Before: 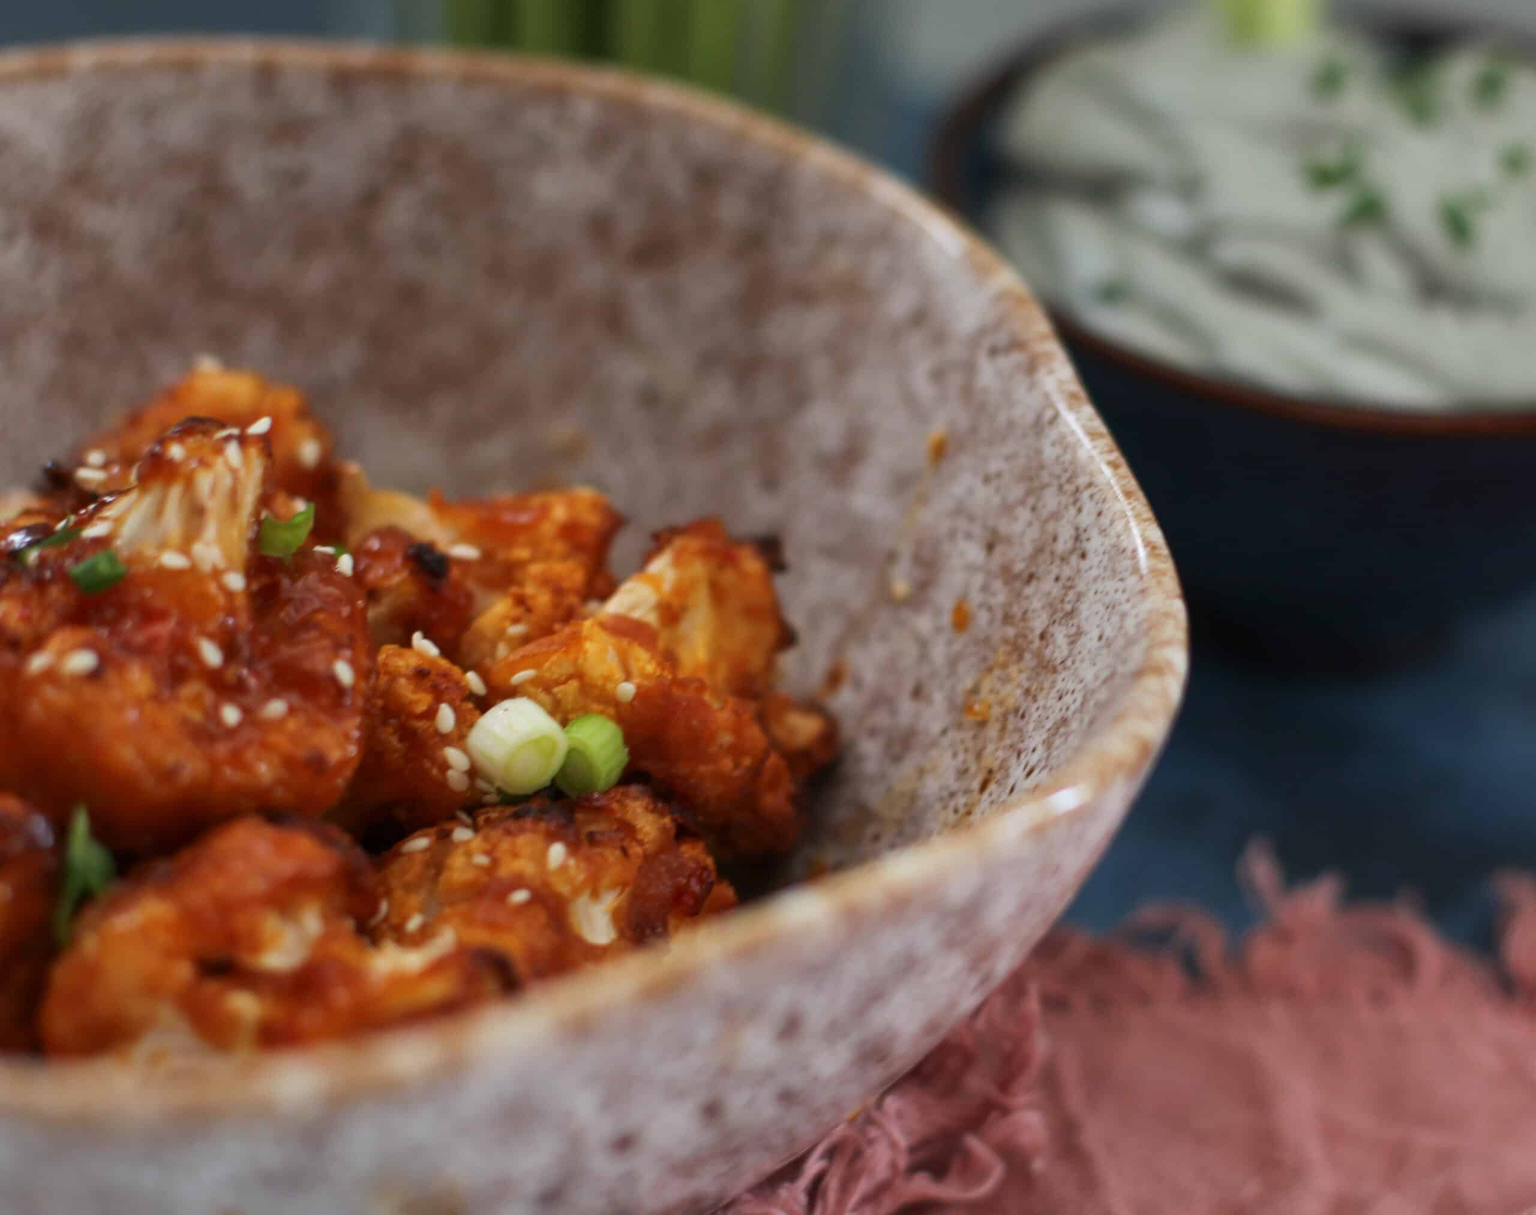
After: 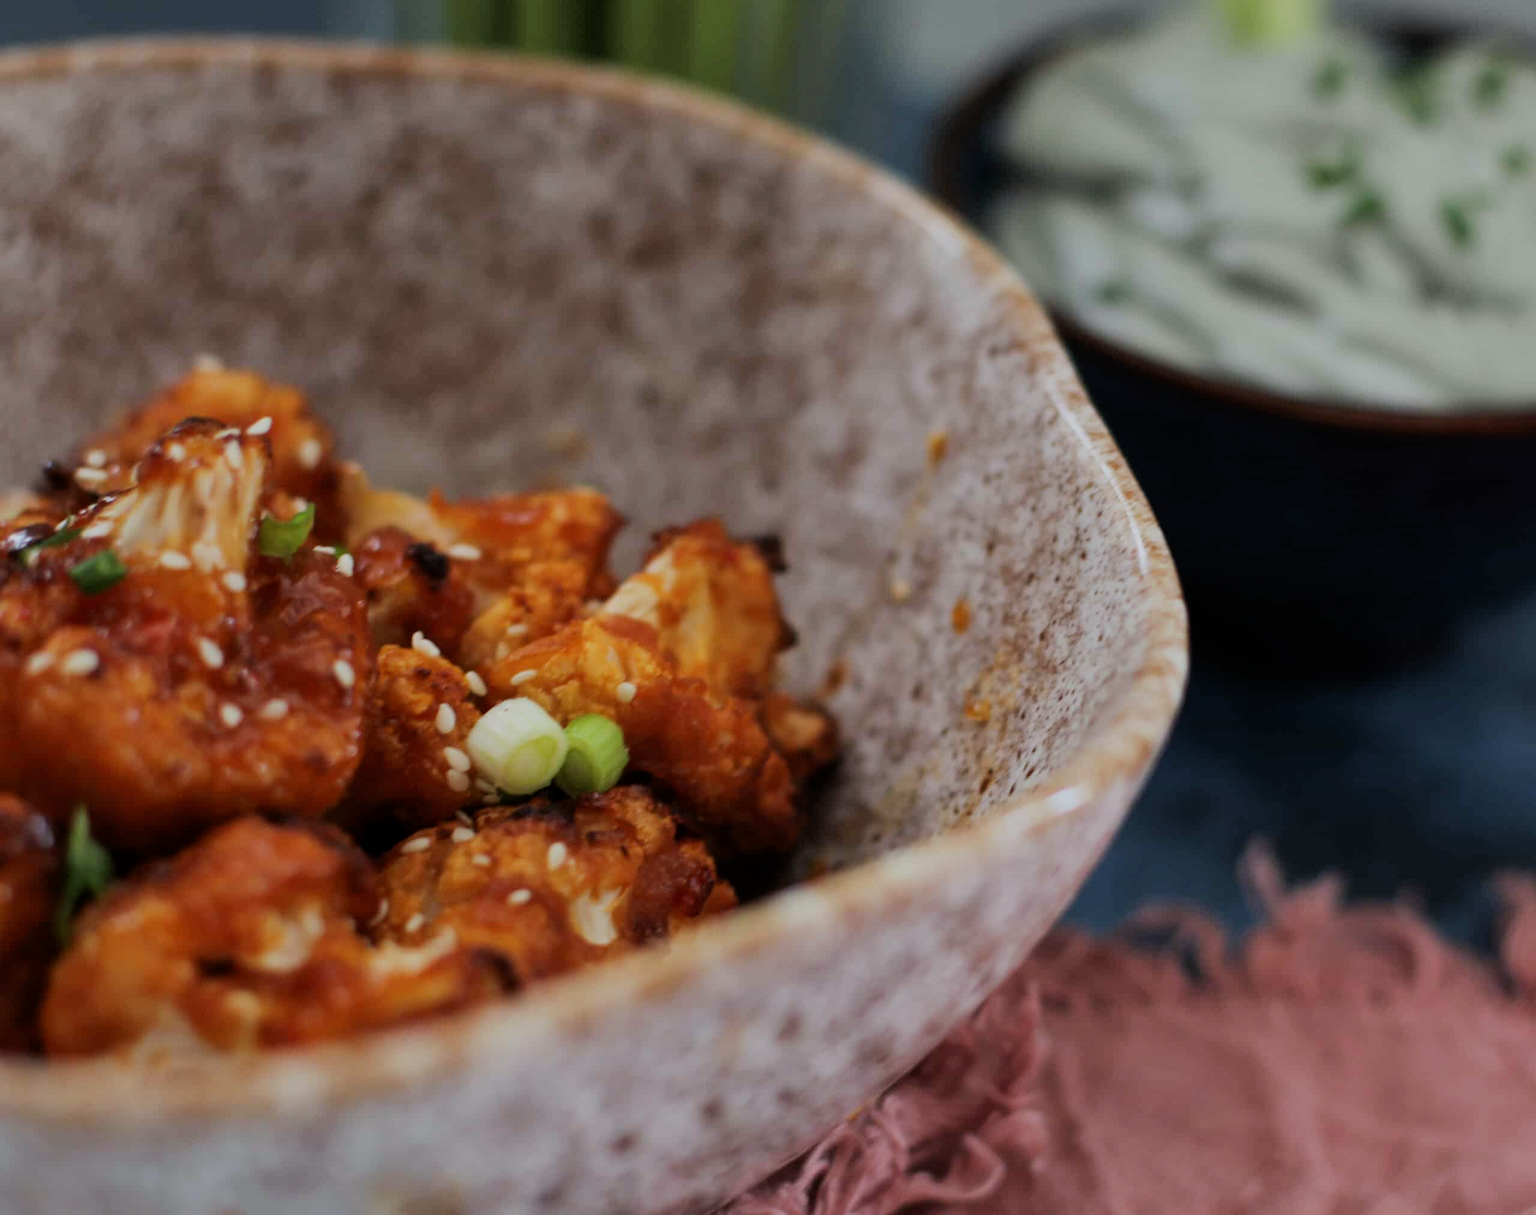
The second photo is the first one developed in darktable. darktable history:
white balance: red 0.982, blue 1.018
filmic rgb: black relative exposure -7.65 EV, white relative exposure 4.56 EV, hardness 3.61, contrast 1.05
